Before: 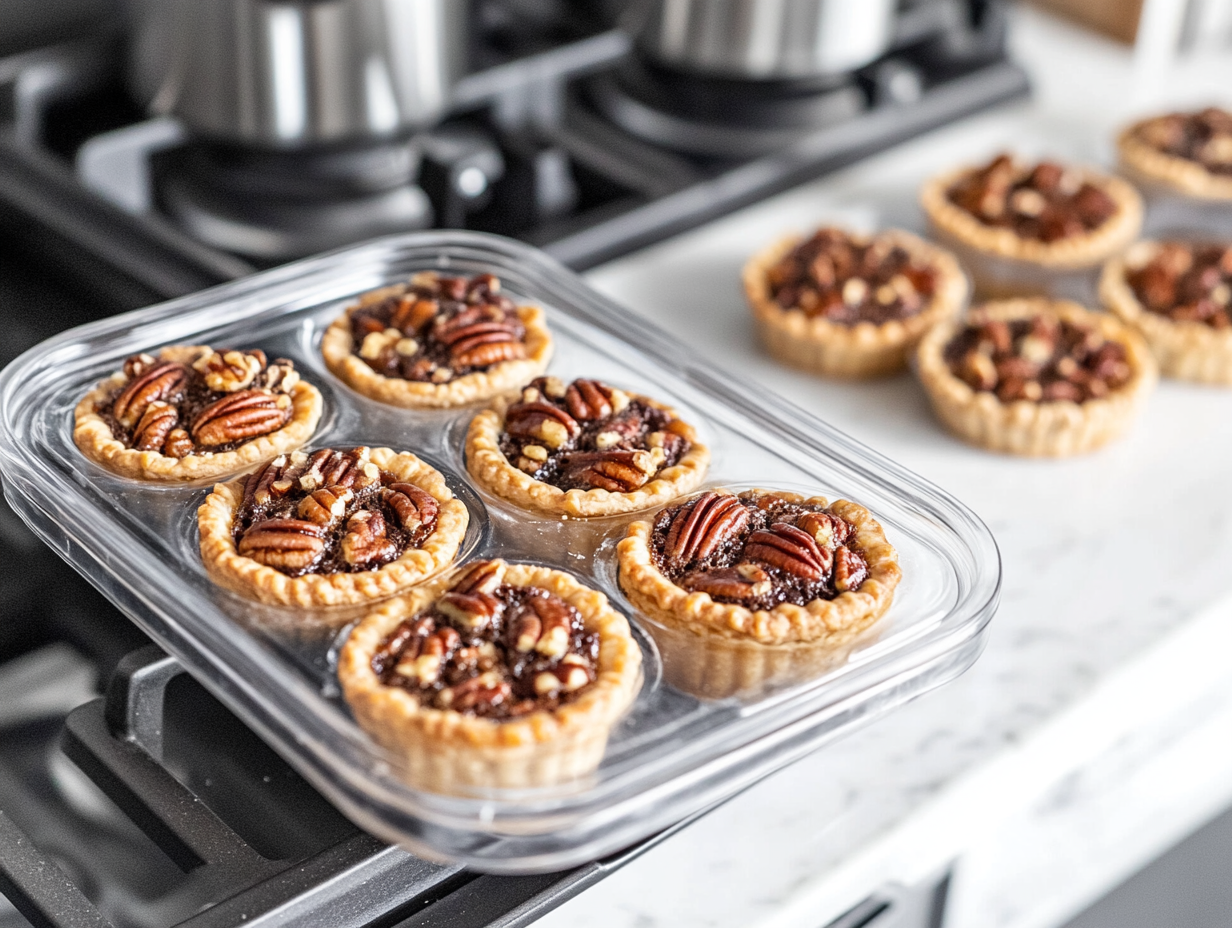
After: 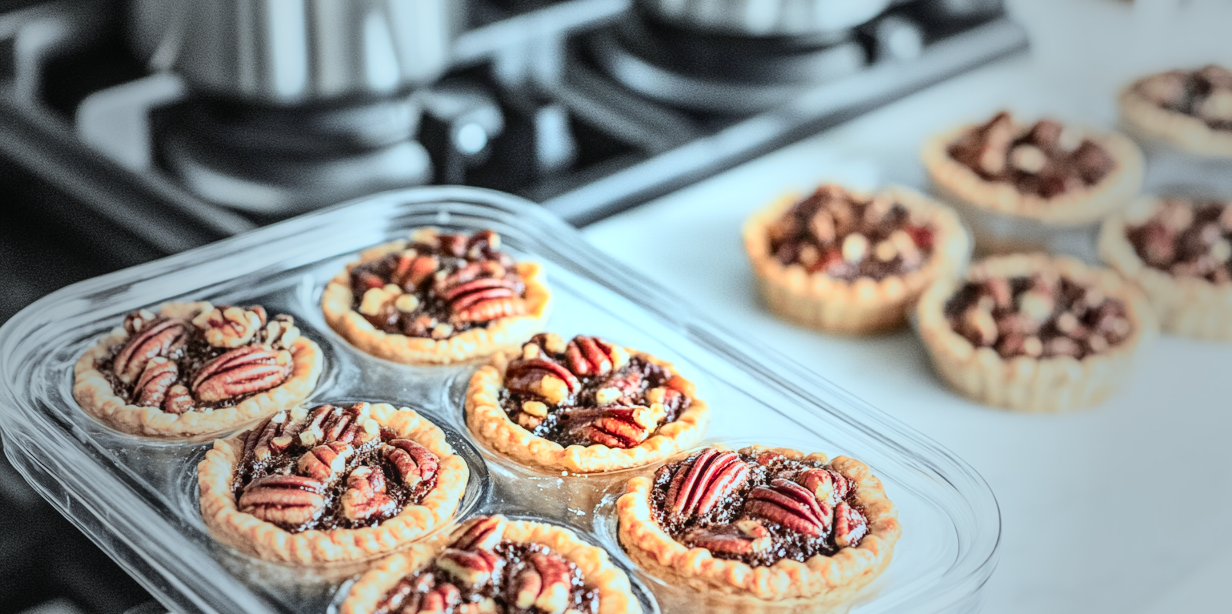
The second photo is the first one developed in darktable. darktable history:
tone curve: curves: ch0 [(0, 0.029) (0.071, 0.087) (0.223, 0.265) (0.447, 0.605) (0.654, 0.823) (0.861, 0.943) (1, 0.981)]; ch1 [(0, 0) (0.353, 0.344) (0.447, 0.449) (0.502, 0.501) (0.547, 0.54) (0.57, 0.582) (0.608, 0.608) (0.618, 0.631) (0.657, 0.699) (1, 1)]; ch2 [(0, 0) (0.34, 0.314) (0.456, 0.456) (0.5, 0.503) (0.528, 0.54) (0.557, 0.577) (0.589, 0.626) (1, 1)], color space Lab, independent channels, preserve colors none
crop and rotate: top 4.802%, bottom 28.942%
color zones: curves: ch1 [(0.239, 0.552) (0.75, 0.5)]; ch2 [(0.25, 0.462) (0.749, 0.457)]
vignetting: fall-off start 16.49%, fall-off radius 98.96%, width/height ratio 0.714, unbound false
exposure: exposure 0.243 EV, compensate highlight preservation false
color correction: highlights a* -11.88, highlights b* -14.87
local contrast: on, module defaults
